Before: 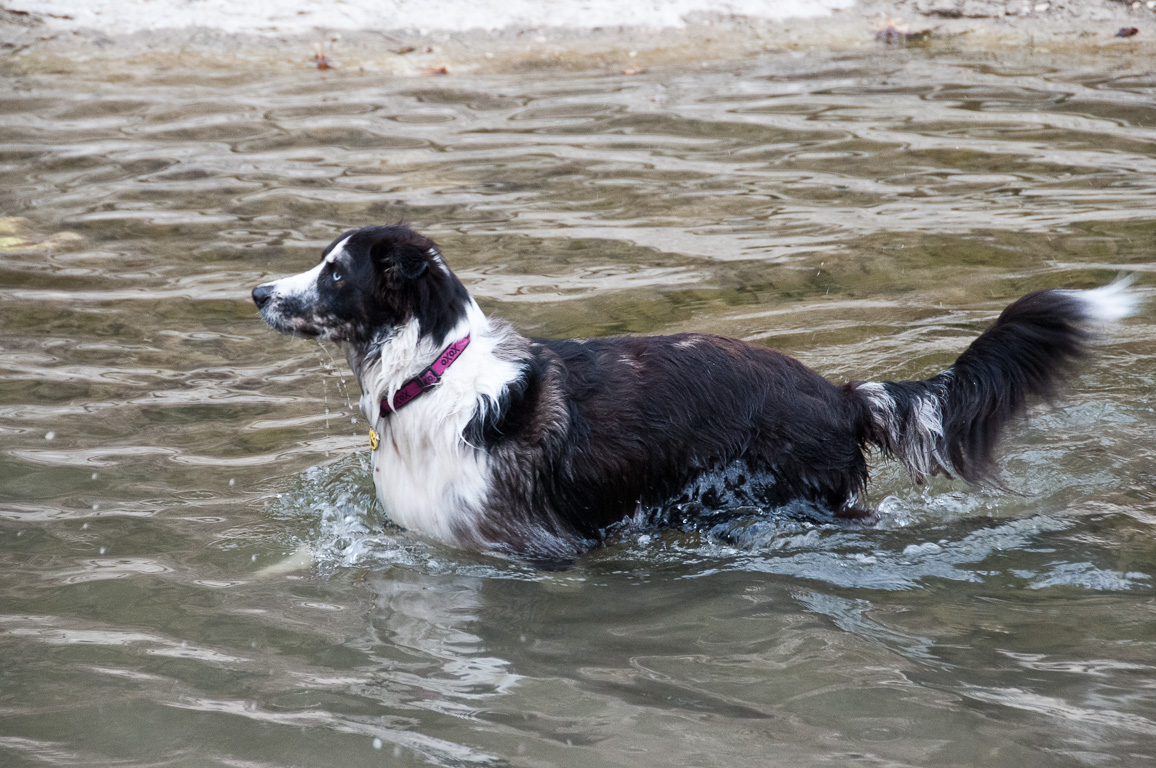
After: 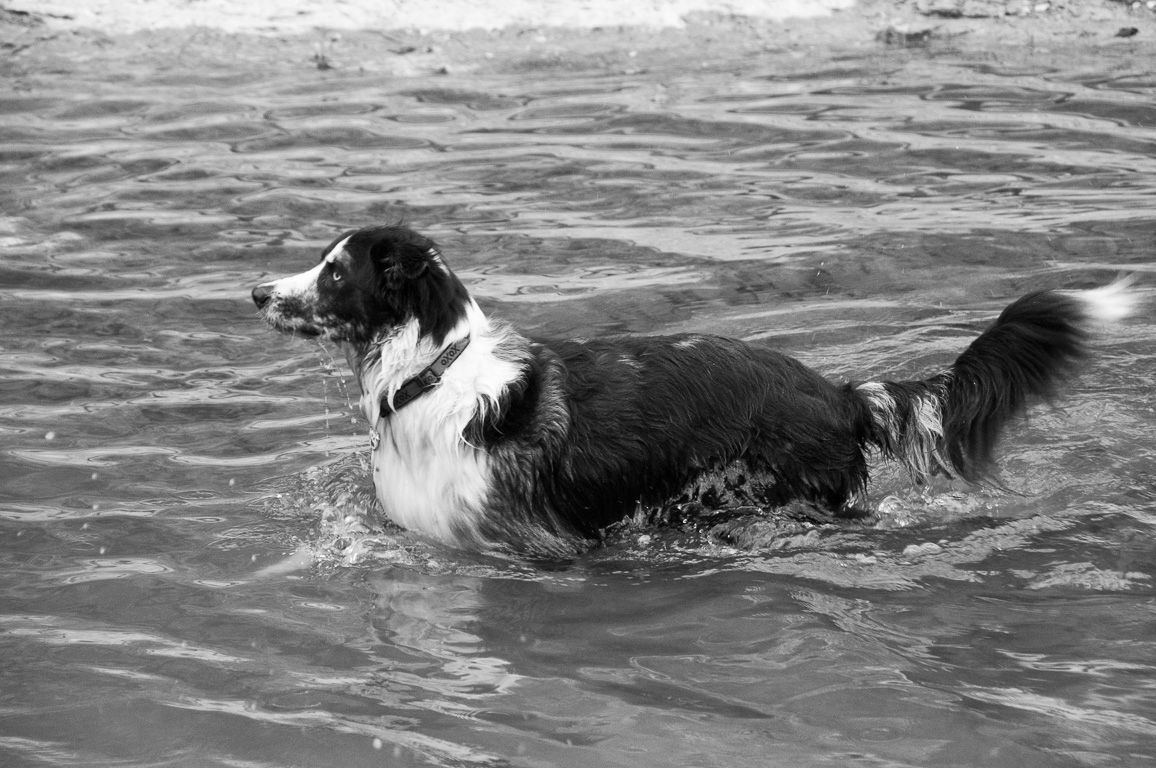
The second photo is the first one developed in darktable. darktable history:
contrast brightness saturation: saturation -1
shadows and highlights: shadows 20.55, highlights -20.99, soften with gaussian
